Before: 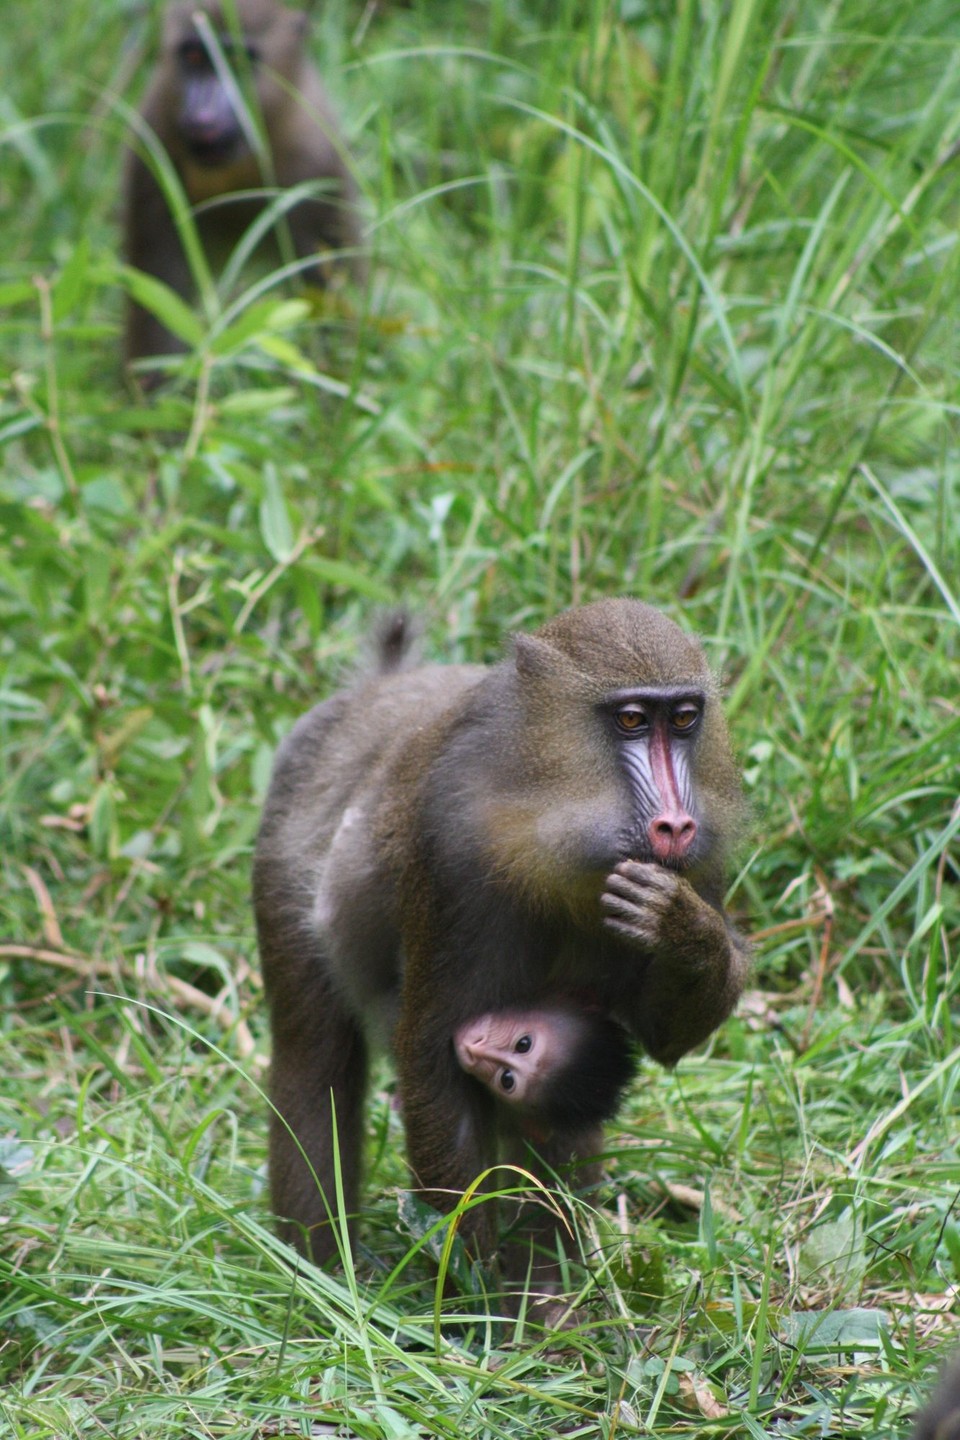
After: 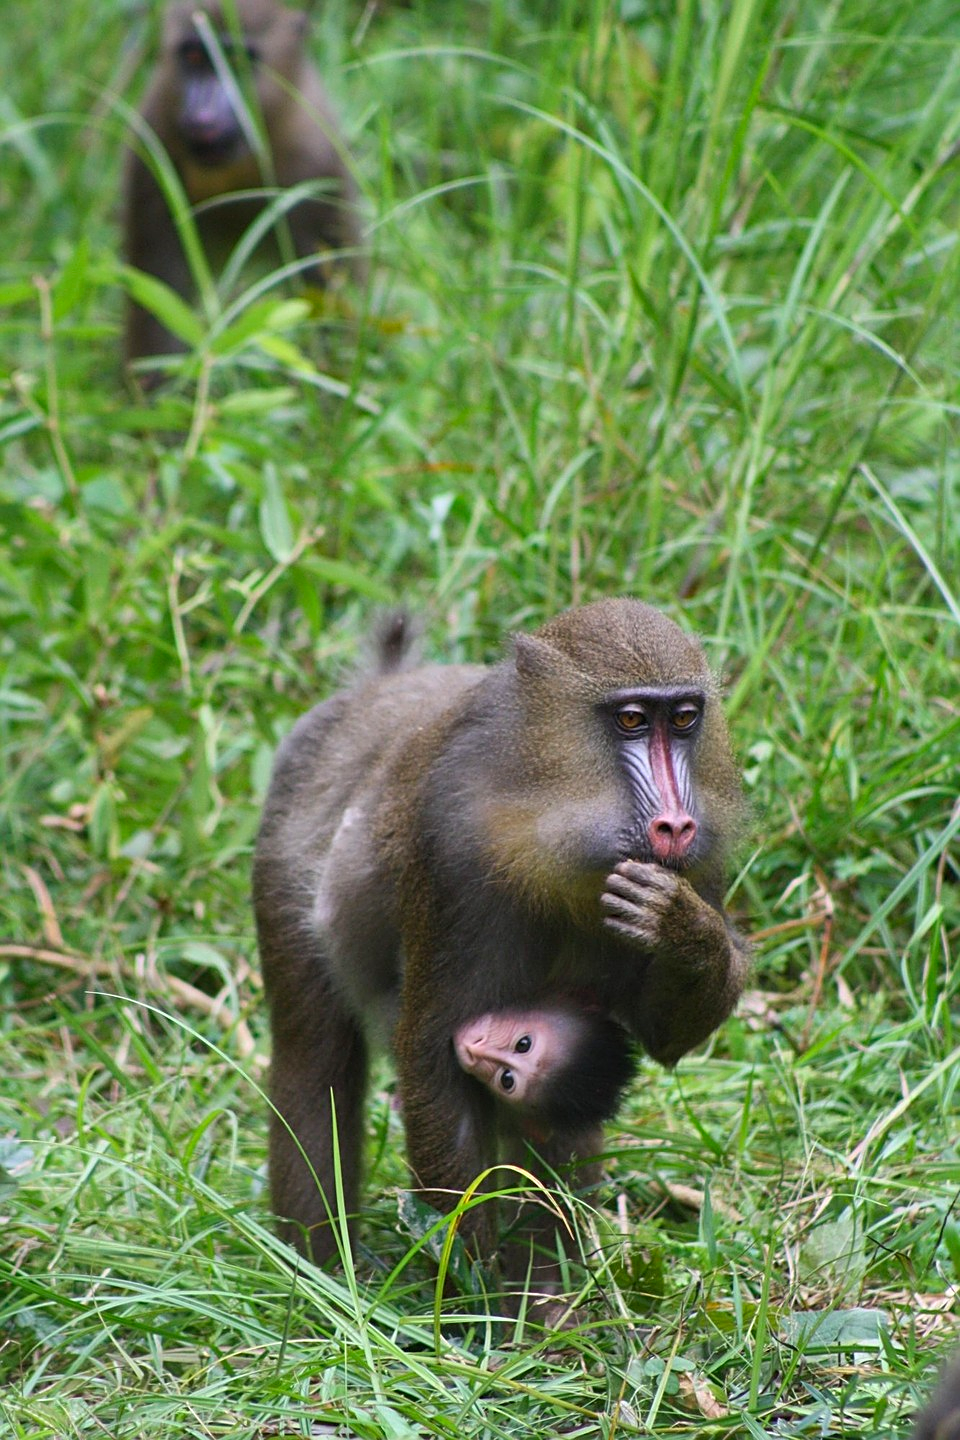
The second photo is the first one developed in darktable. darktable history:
contrast brightness saturation: contrast 0.038, saturation 0.164
sharpen: on, module defaults
shadows and highlights: shadows 52.31, highlights -28.45, soften with gaussian
